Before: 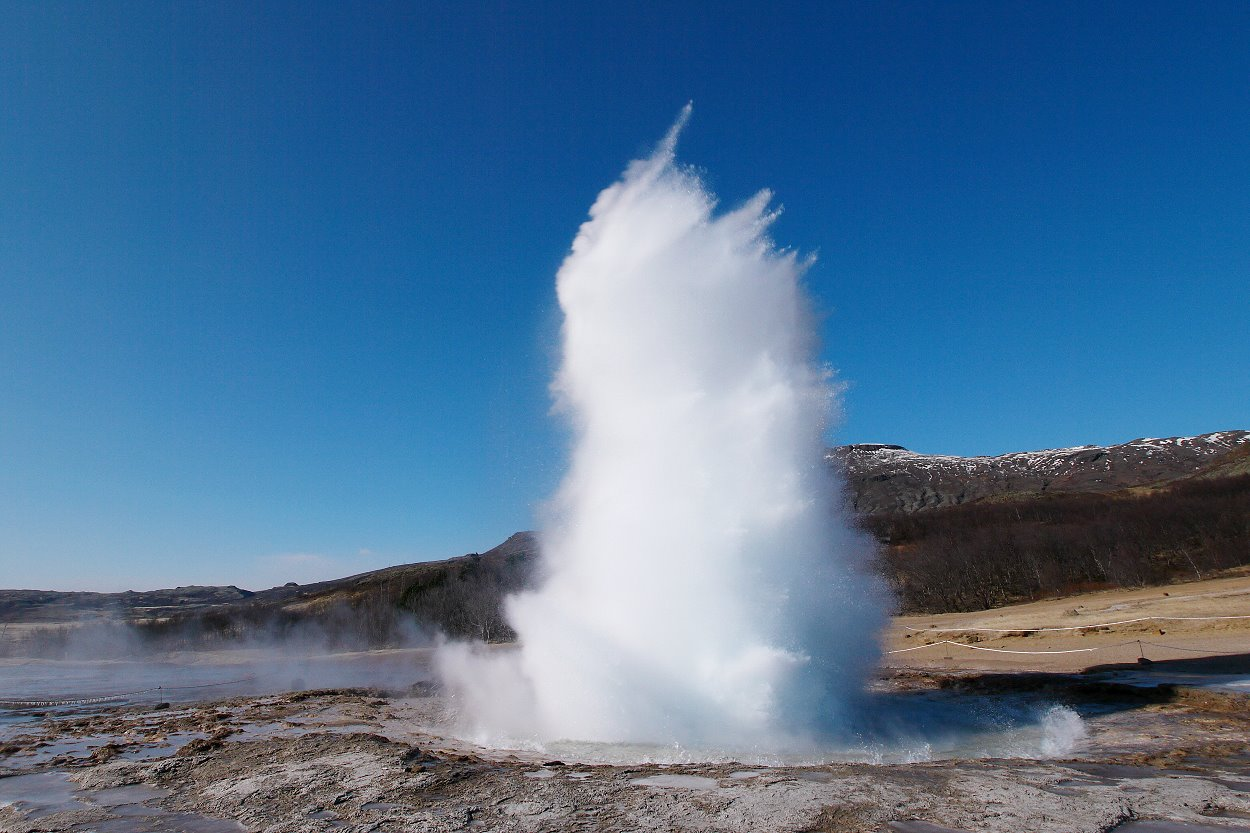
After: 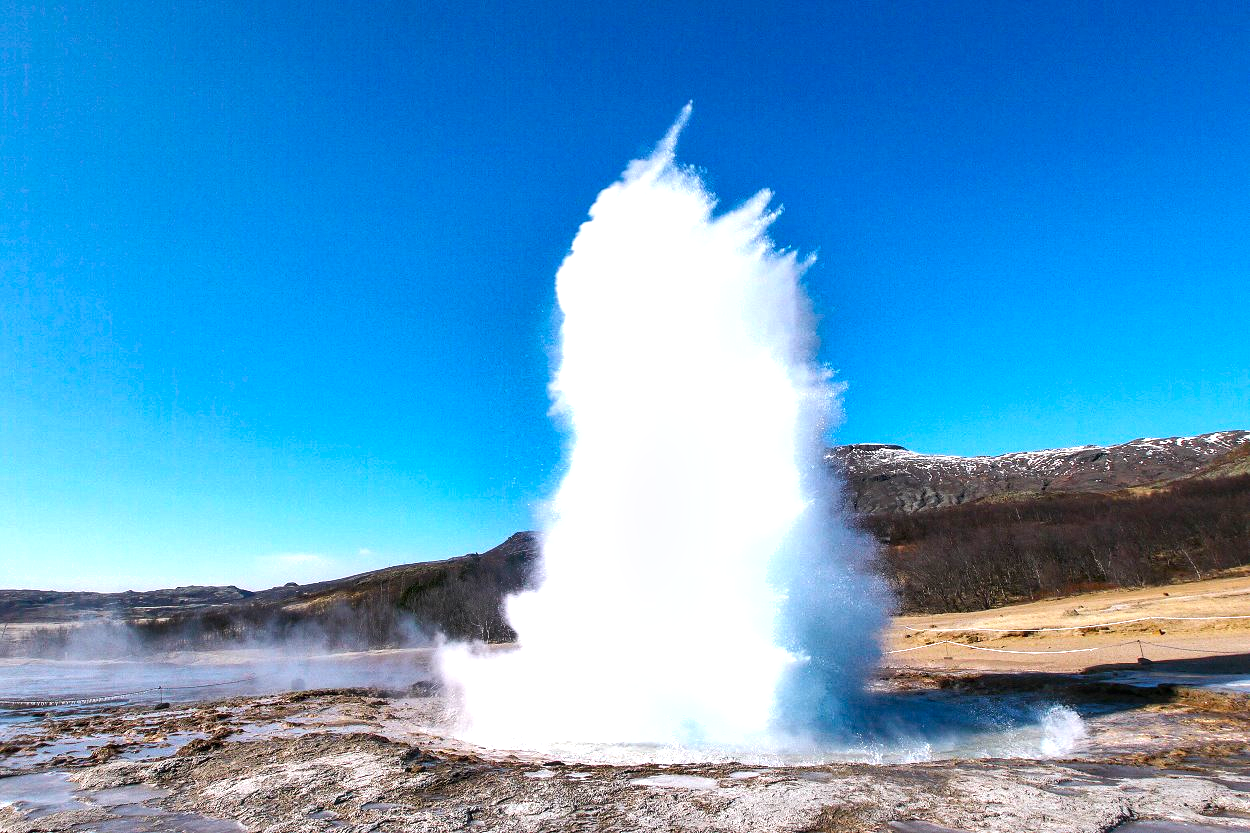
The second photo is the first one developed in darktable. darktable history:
shadows and highlights: low approximation 0.01, soften with gaussian
color balance rgb: shadows lift › luminance -20.325%, perceptual saturation grading › global saturation 19.357%
exposure: black level correction 0, exposure 1.2 EV, compensate highlight preservation false
local contrast: on, module defaults
contrast brightness saturation: contrast 0.105, brightness 0.014, saturation 0.015
